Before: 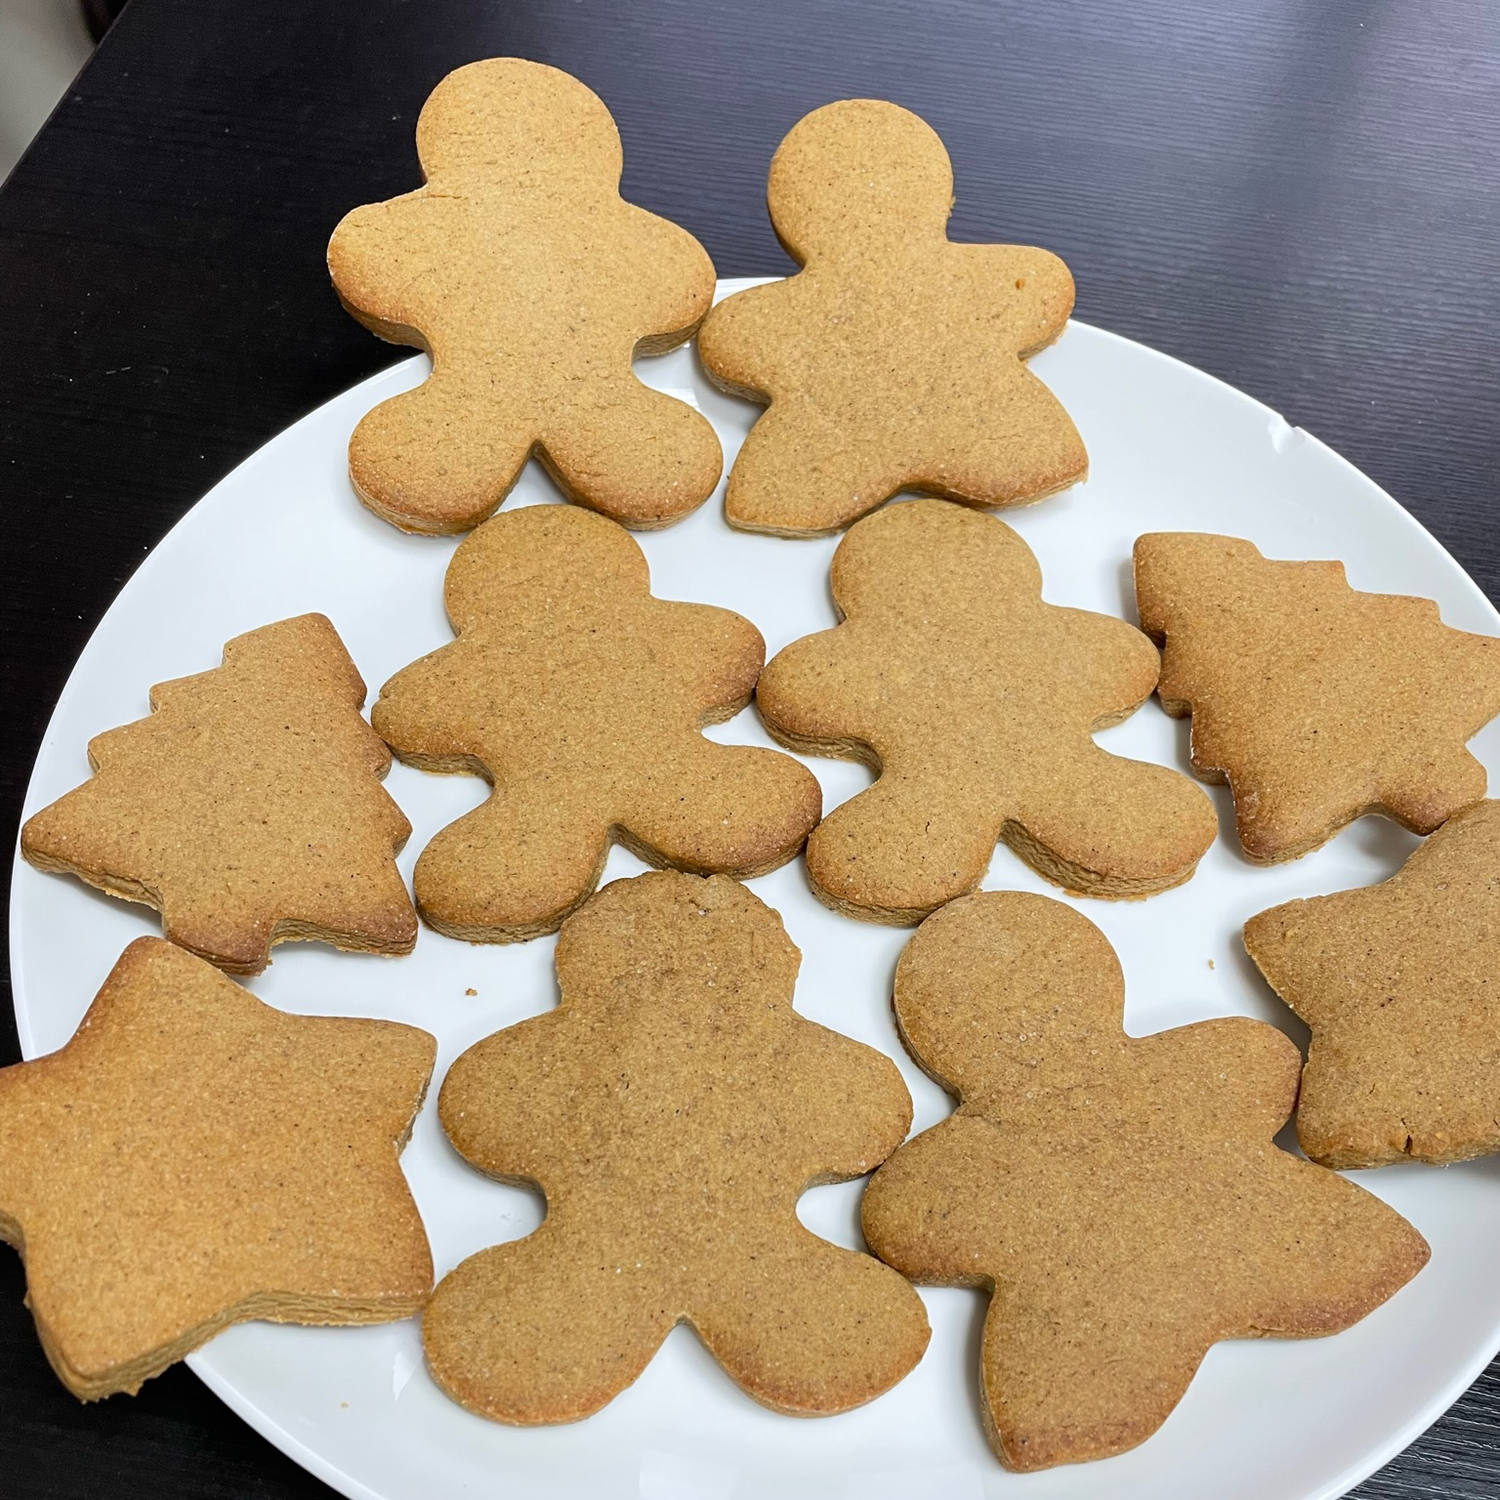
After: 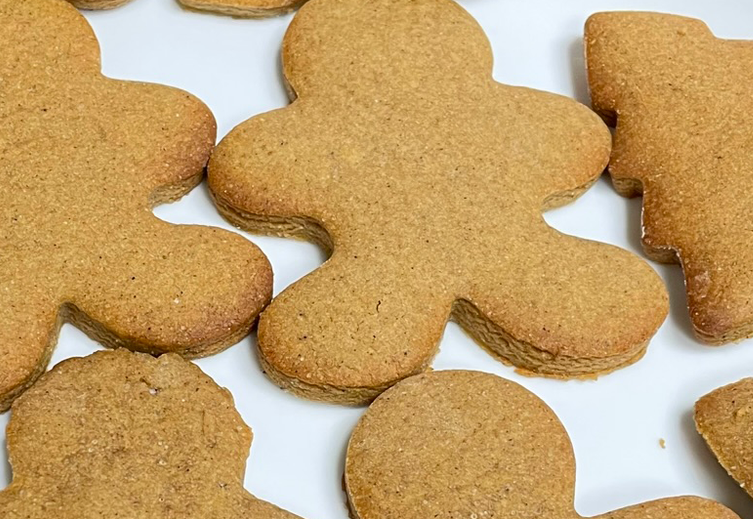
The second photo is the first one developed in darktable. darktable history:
crop: left 36.607%, top 34.735%, right 13.146%, bottom 30.611%
contrast brightness saturation: saturation 0.13
